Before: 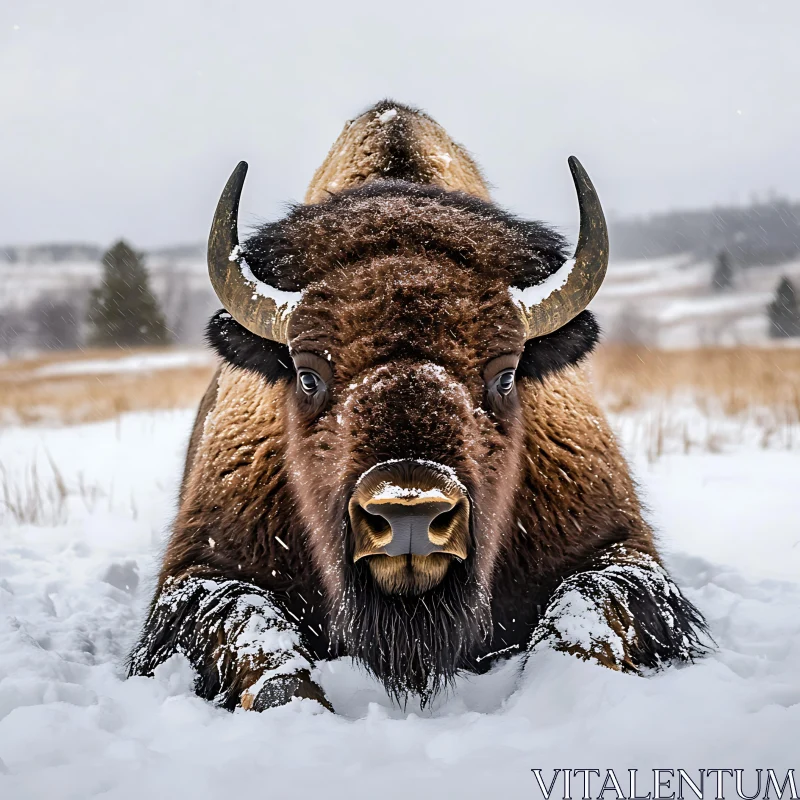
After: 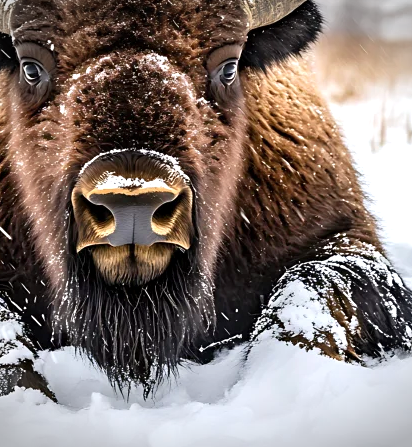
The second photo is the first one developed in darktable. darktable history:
exposure: black level correction 0.001, exposure 0.5 EV, compensate exposure bias true, compensate highlight preservation false
vignetting: fall-off start 97.15%, width/height ratio 1.181
crop: left 34.75%, top 38.792%, right 13.695%, bottom 5.249%
